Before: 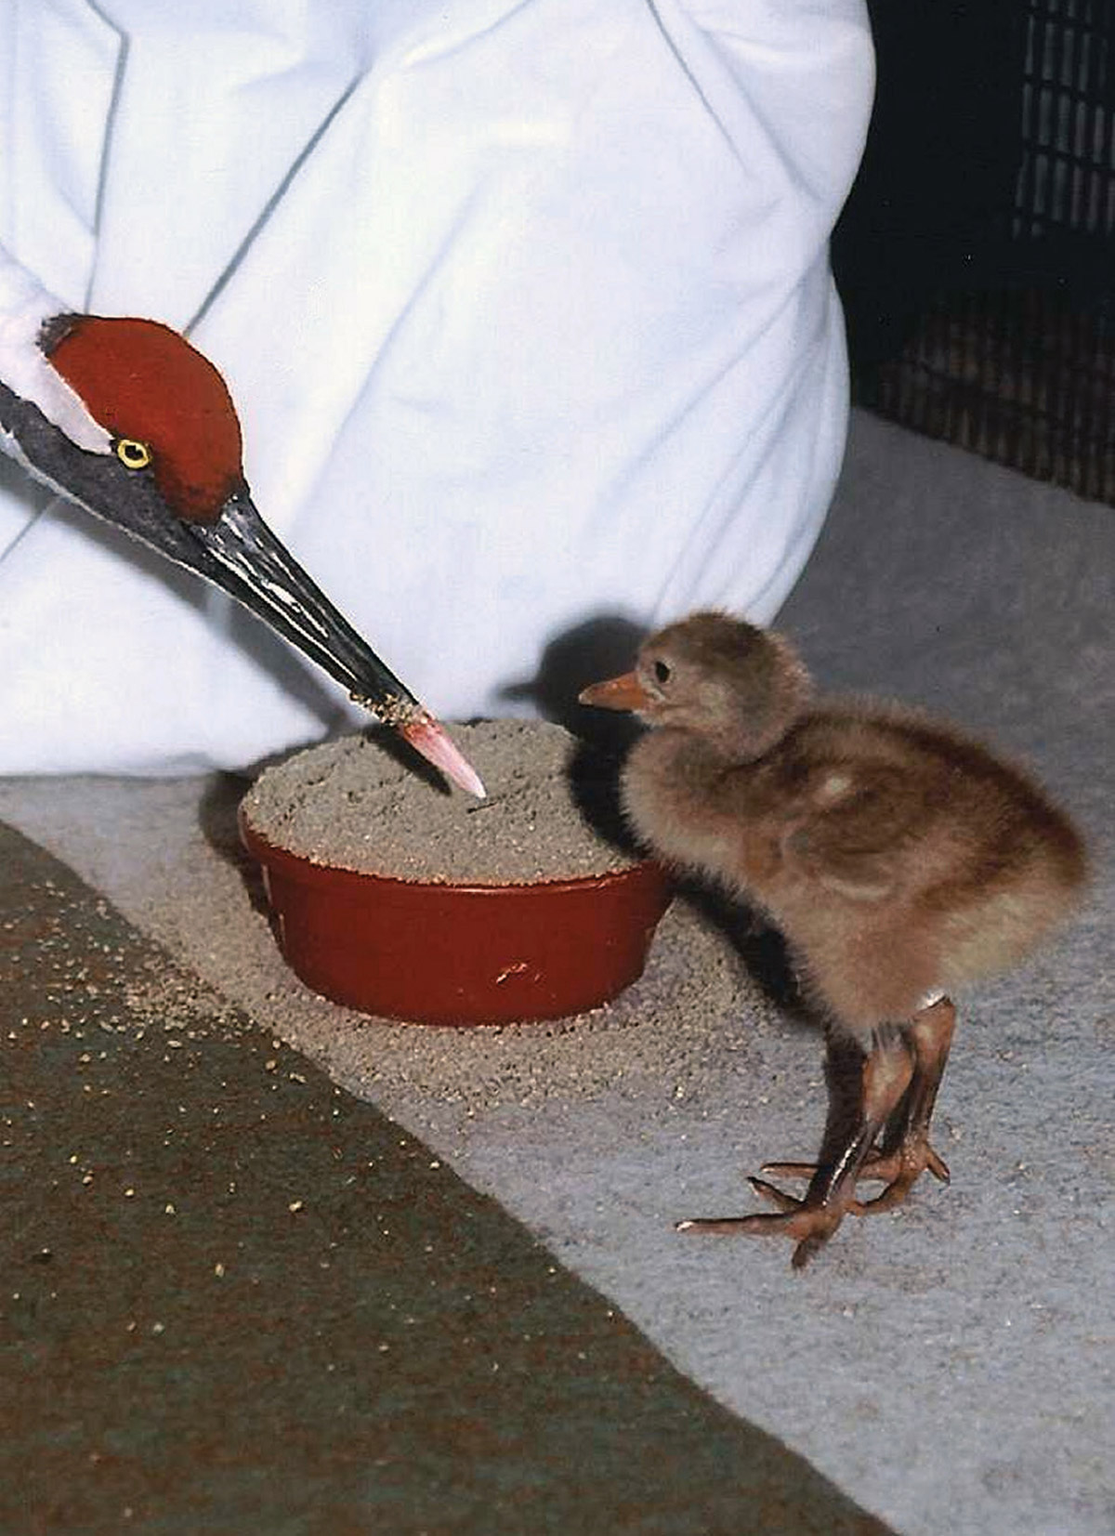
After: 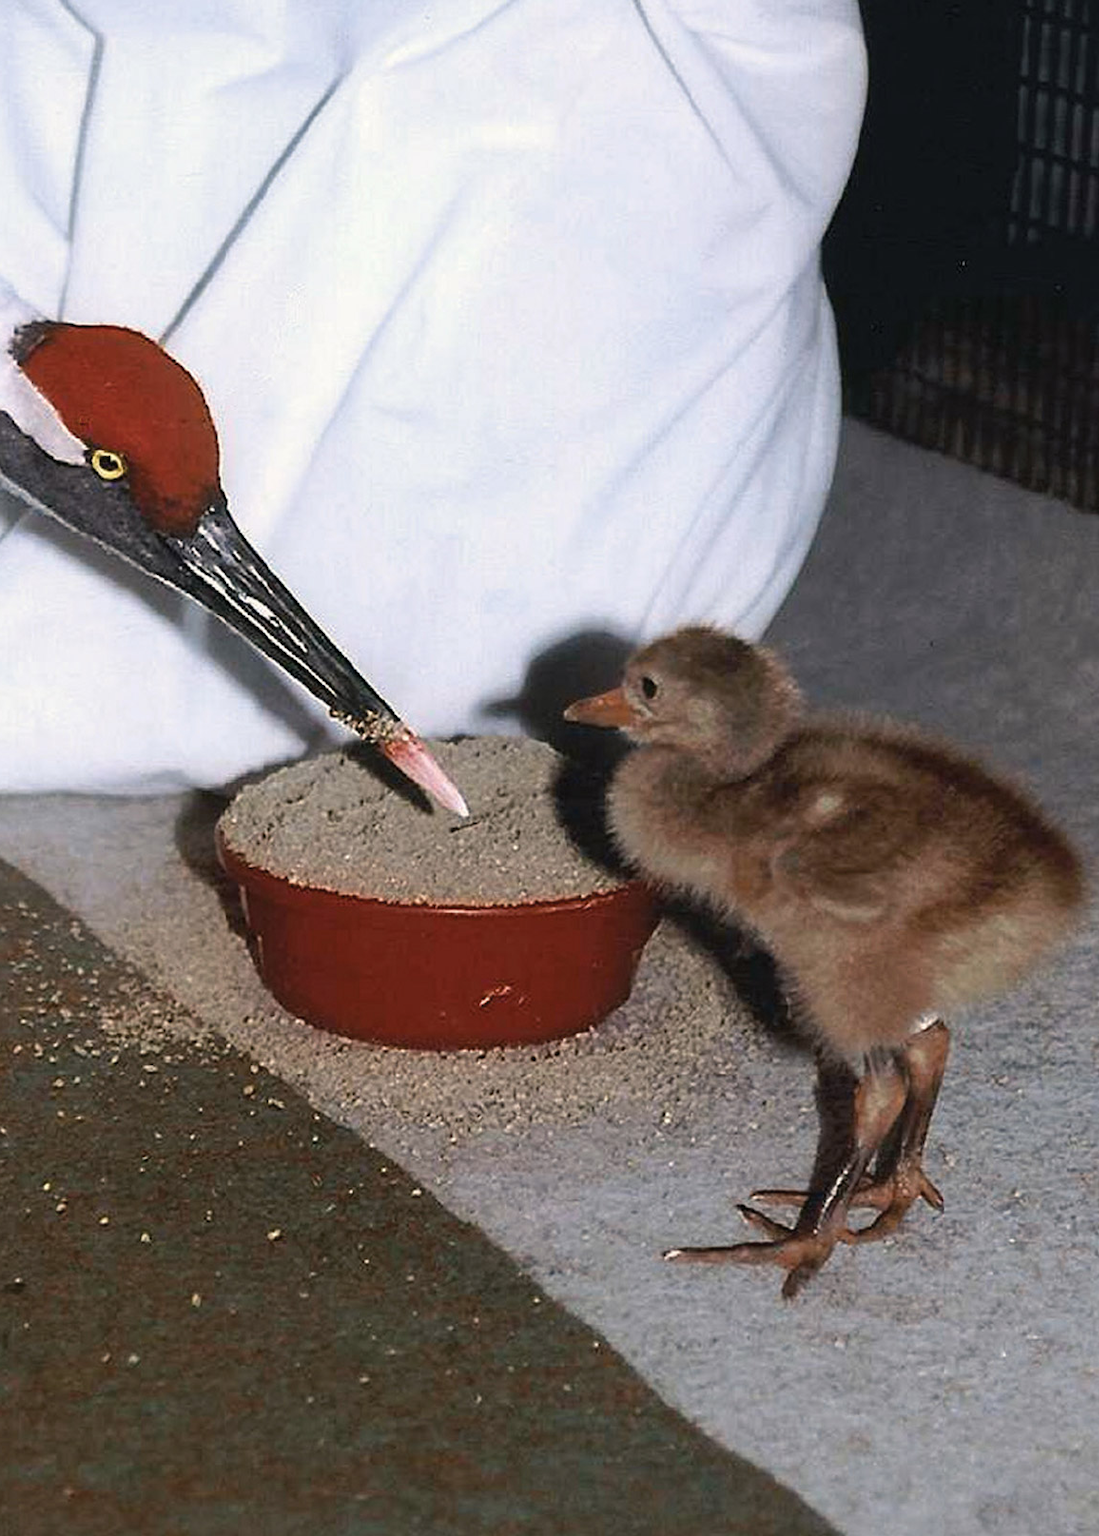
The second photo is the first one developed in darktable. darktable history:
contrast brightness saturation: saturation -0.04
crop and rotate: left 2.536%, right 1.107%, bottom 2.246%
